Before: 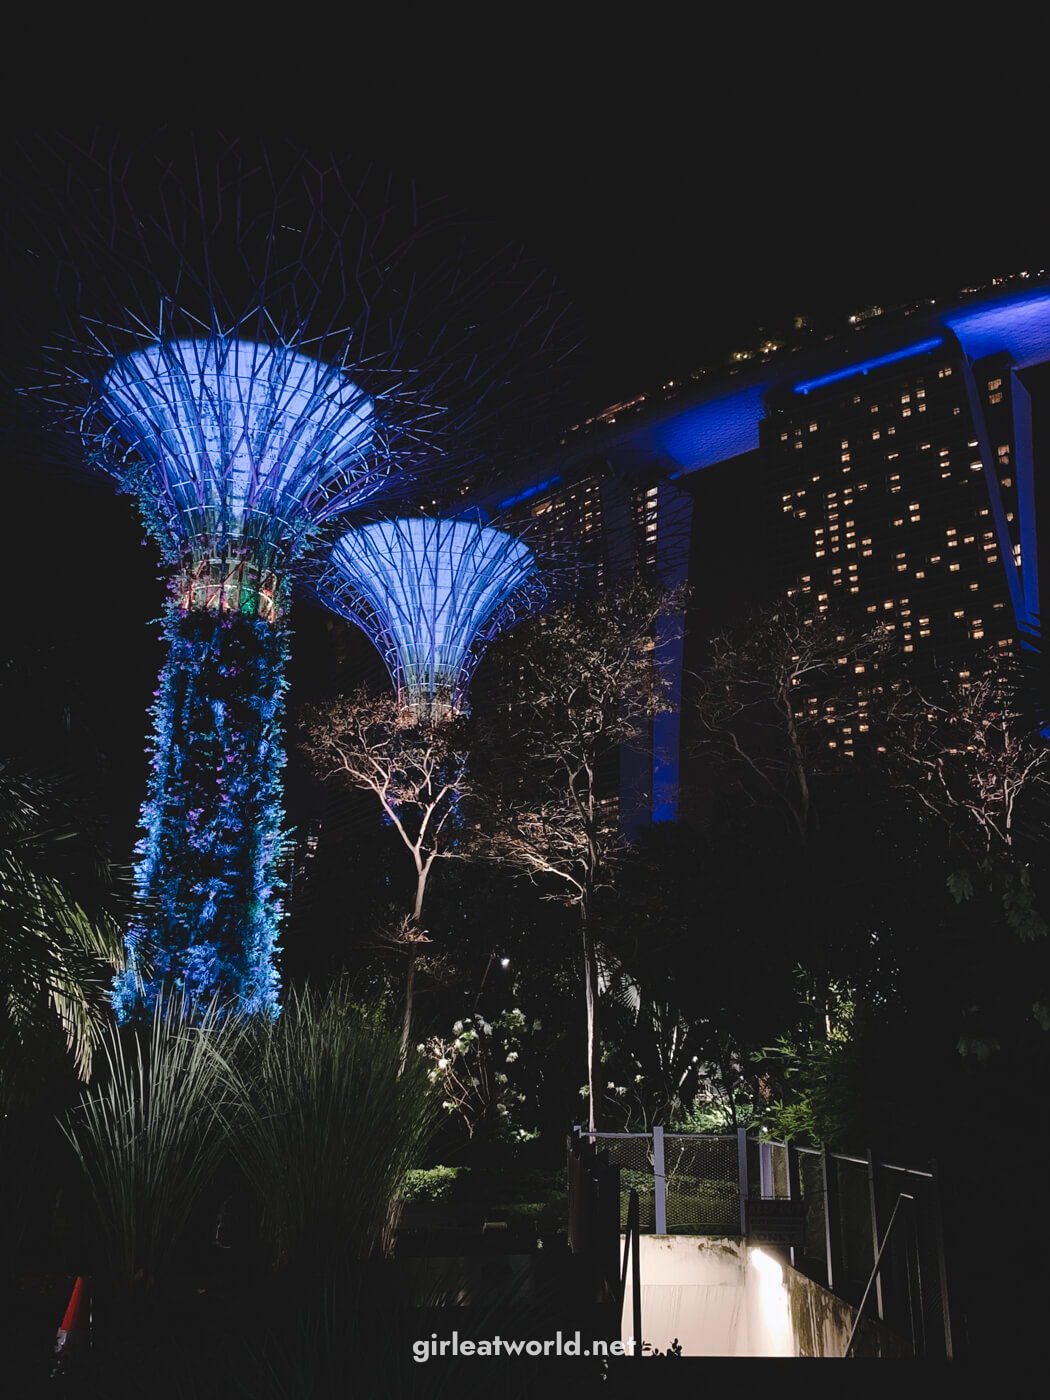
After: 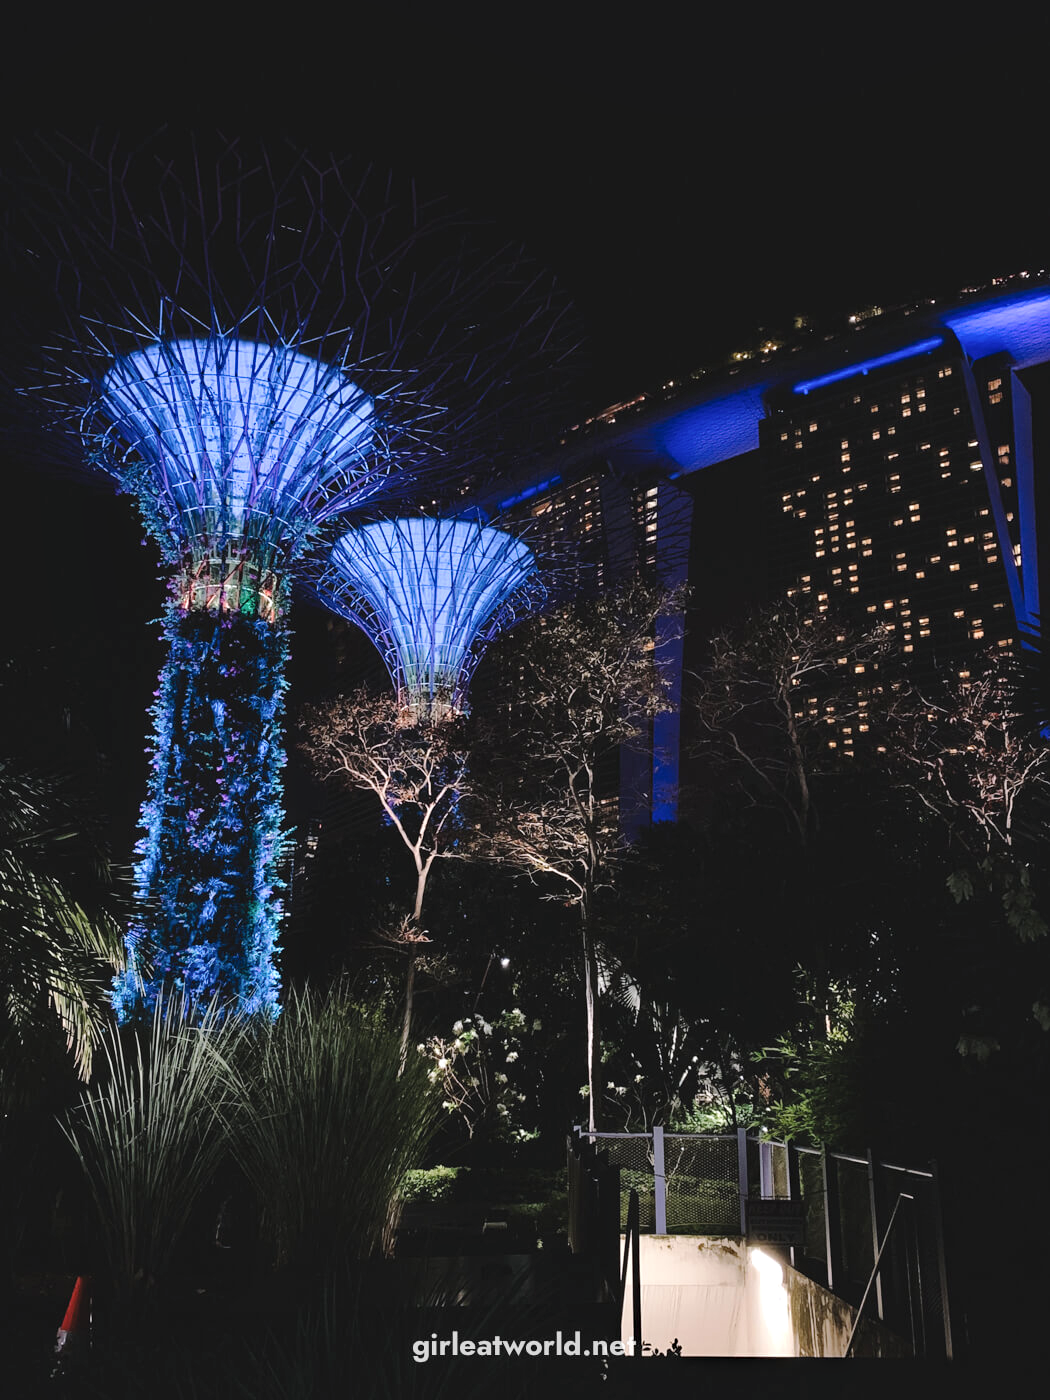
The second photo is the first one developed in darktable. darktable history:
shadows and highlights: radius 170.89, shadows 26.04, white point adjustment 3.23, highlights -68.55, soften with gaussian
haze removal: adaptive false
